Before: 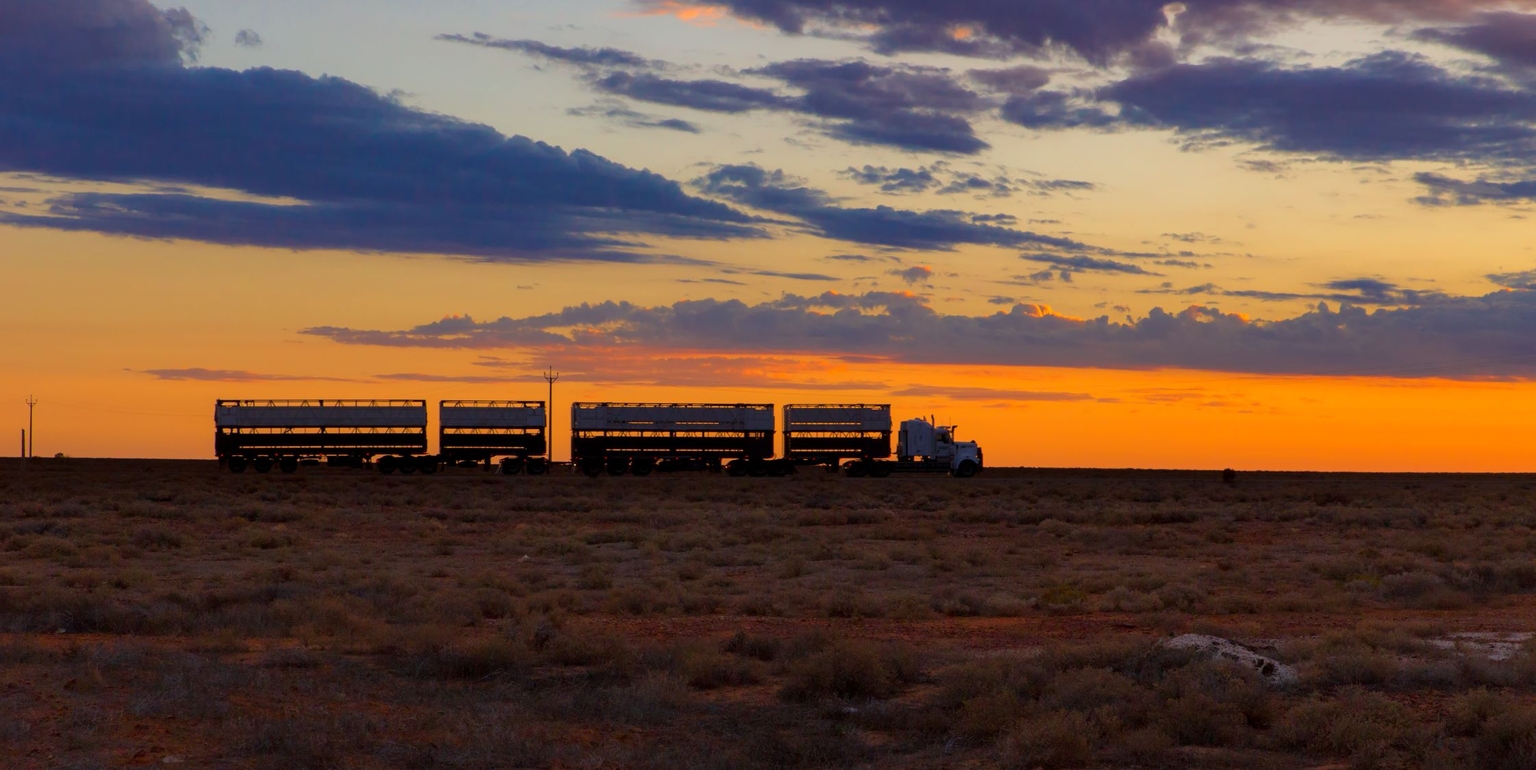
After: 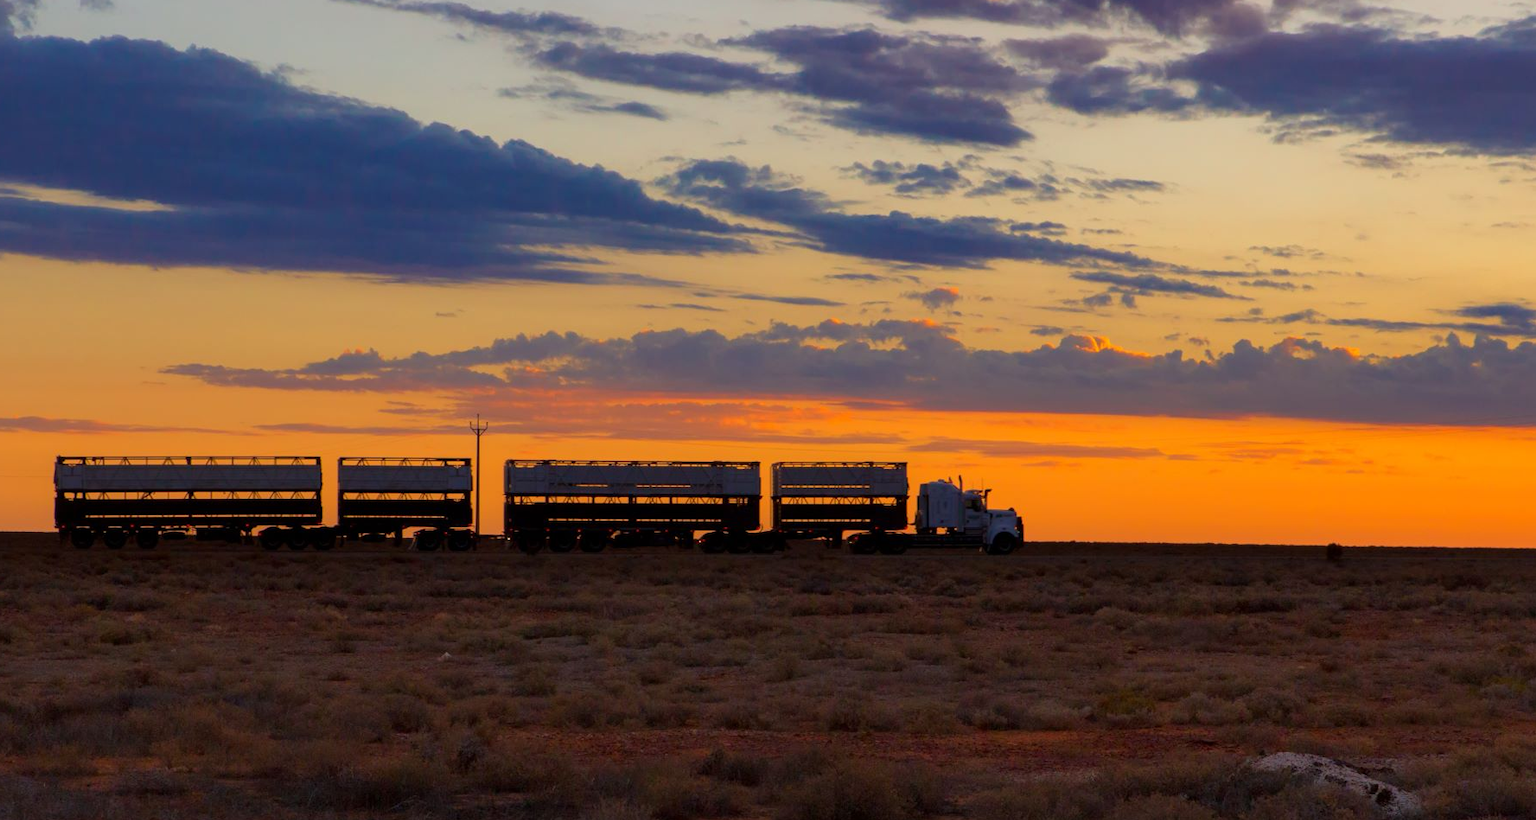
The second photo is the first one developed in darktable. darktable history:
crop: left 11.206%, top 5.055%, right 9.558%, bottom 10.511%
